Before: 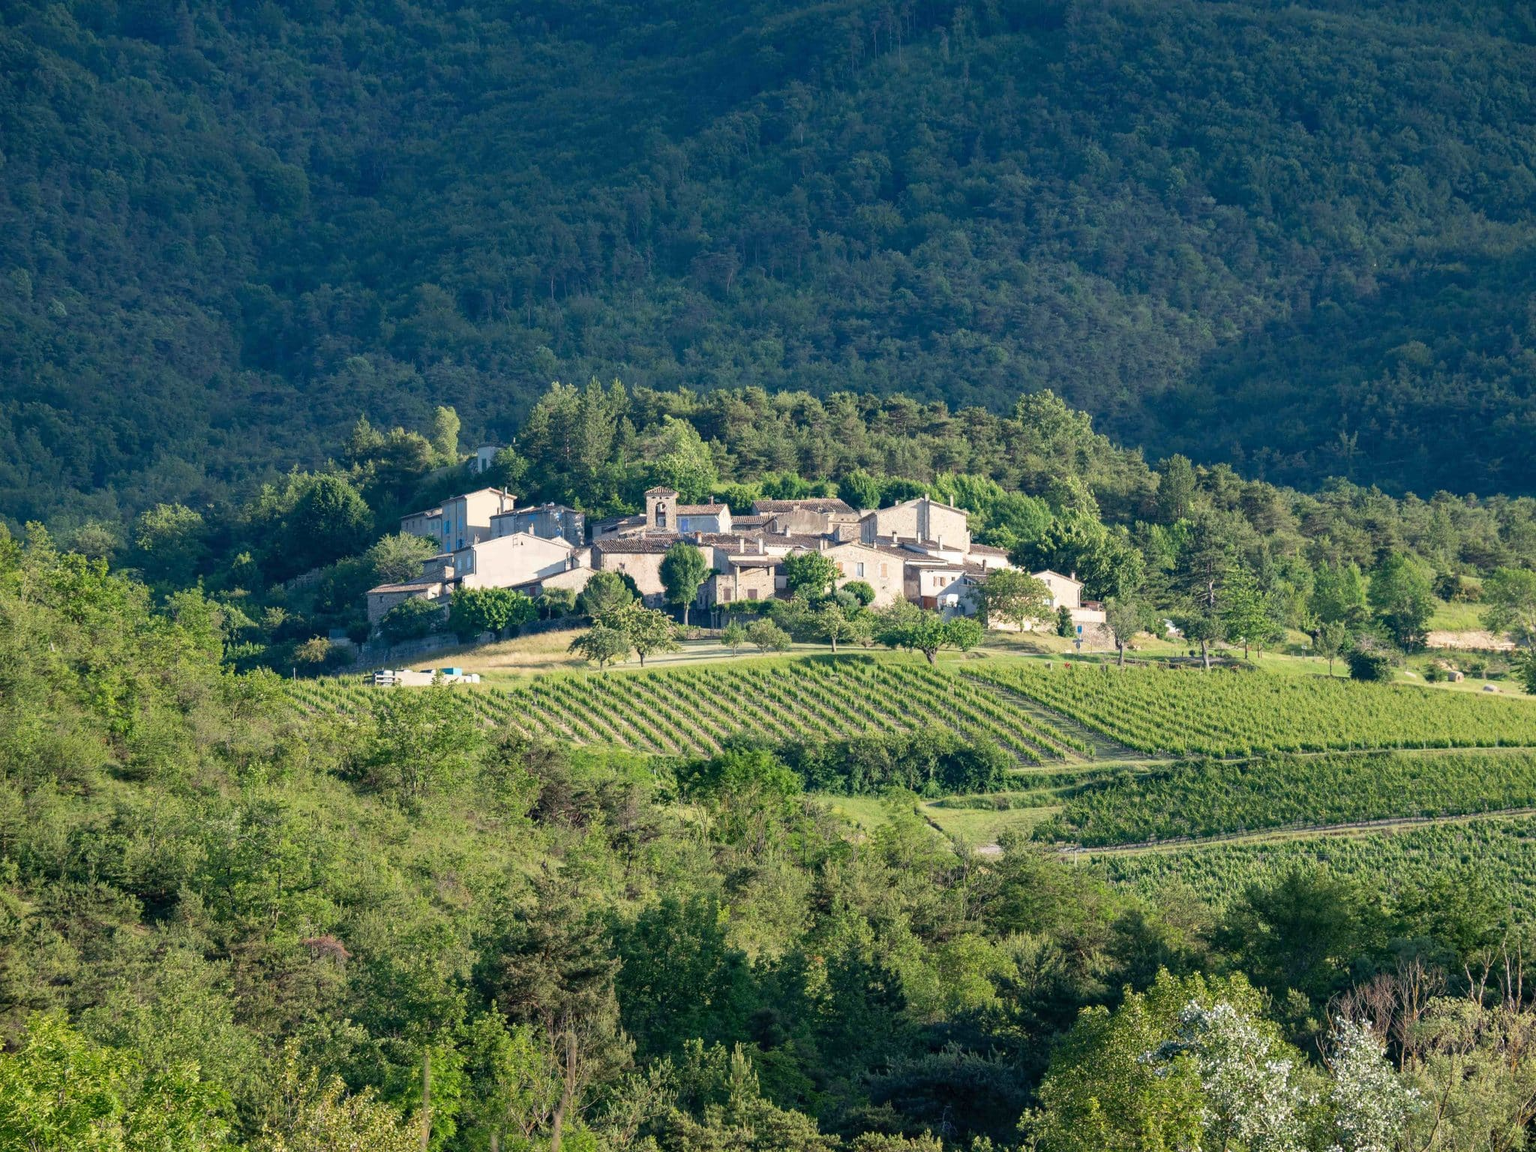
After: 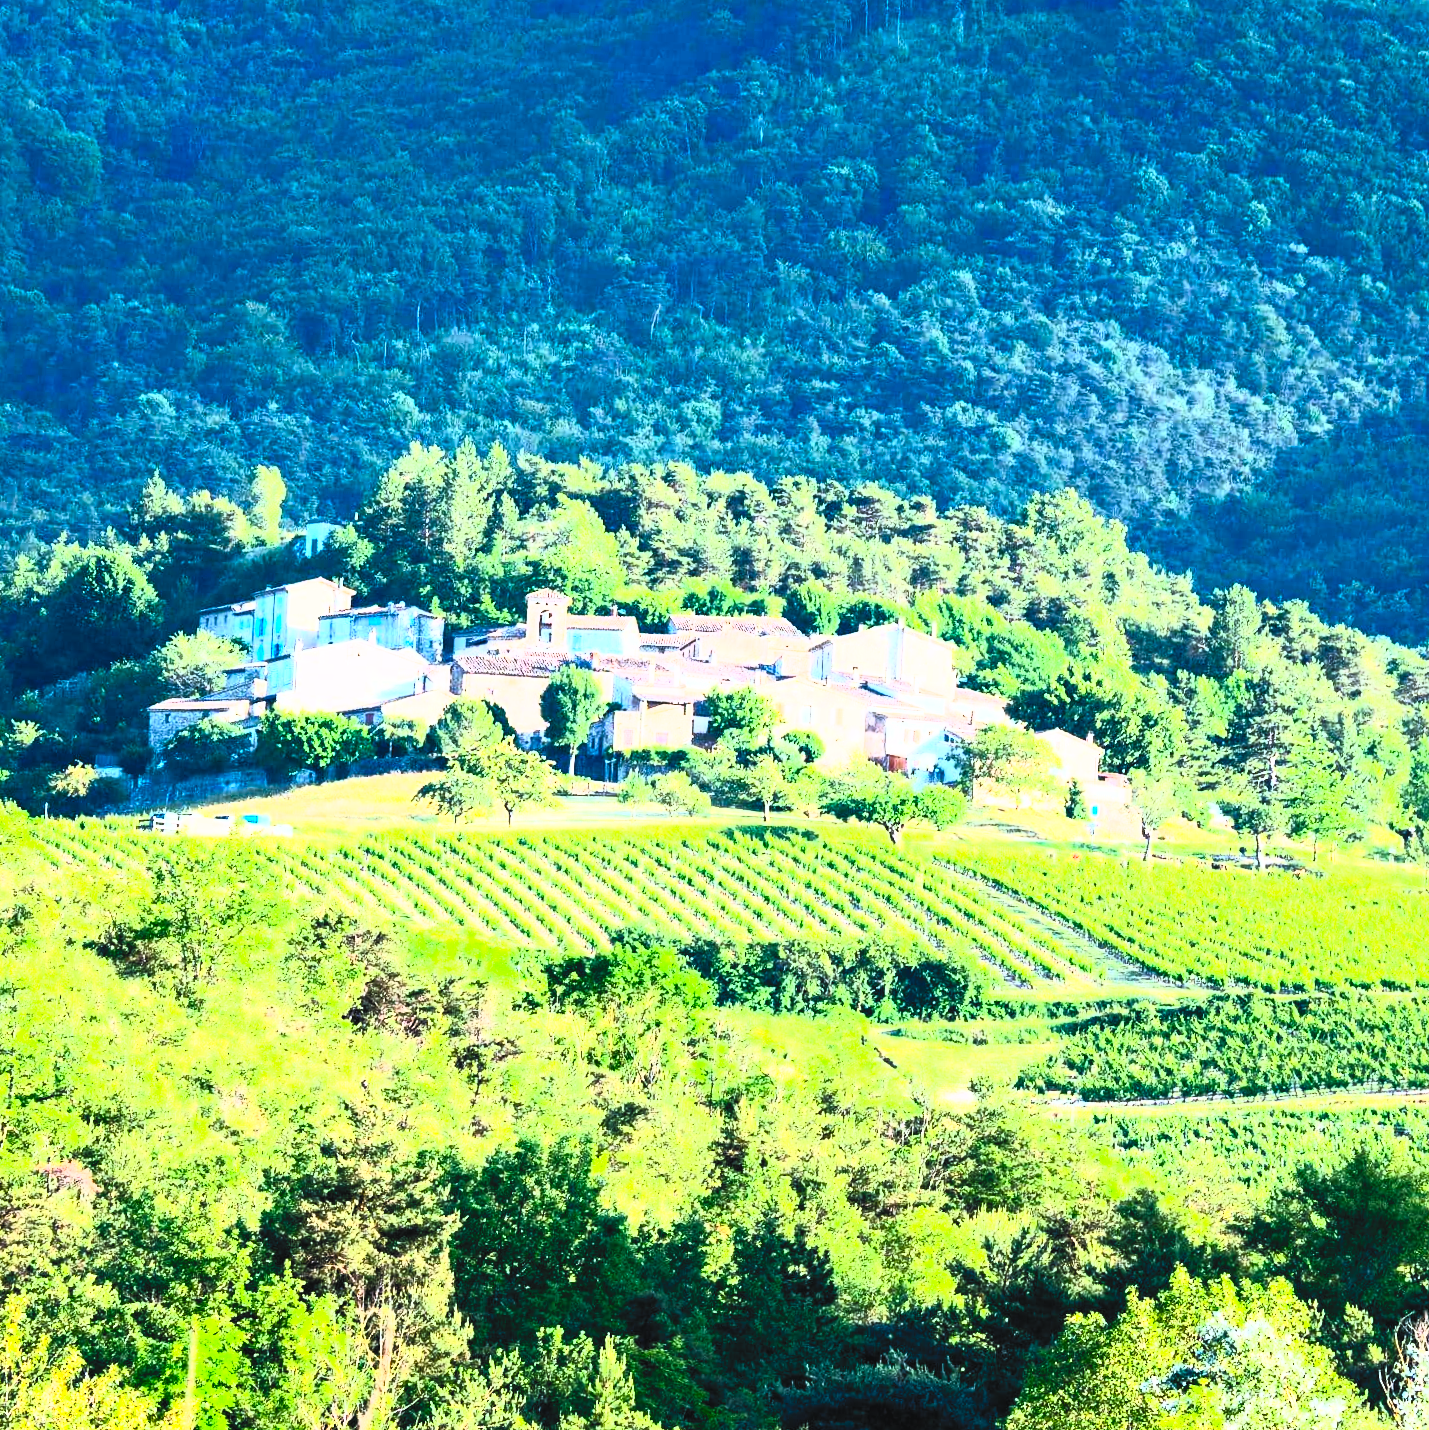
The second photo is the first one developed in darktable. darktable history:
crop and rotate: angle -3.2°, left 14.213%, top 0.019%, right 10.904%, bottom 0.053%
filmic rgb: black relative exposure -7.5 EV, white relative exposure 5 EV, hardness 3.35, contrast 1.3
exposure: exposure 0.734 EV, compensate exposure bias true, compensate highlight preservation false
color correction: highlights a* -0.772, highlights b* -8.57
contrast brightness saturation: contrast 0.983, brightness 0.988, saturation 0.997
